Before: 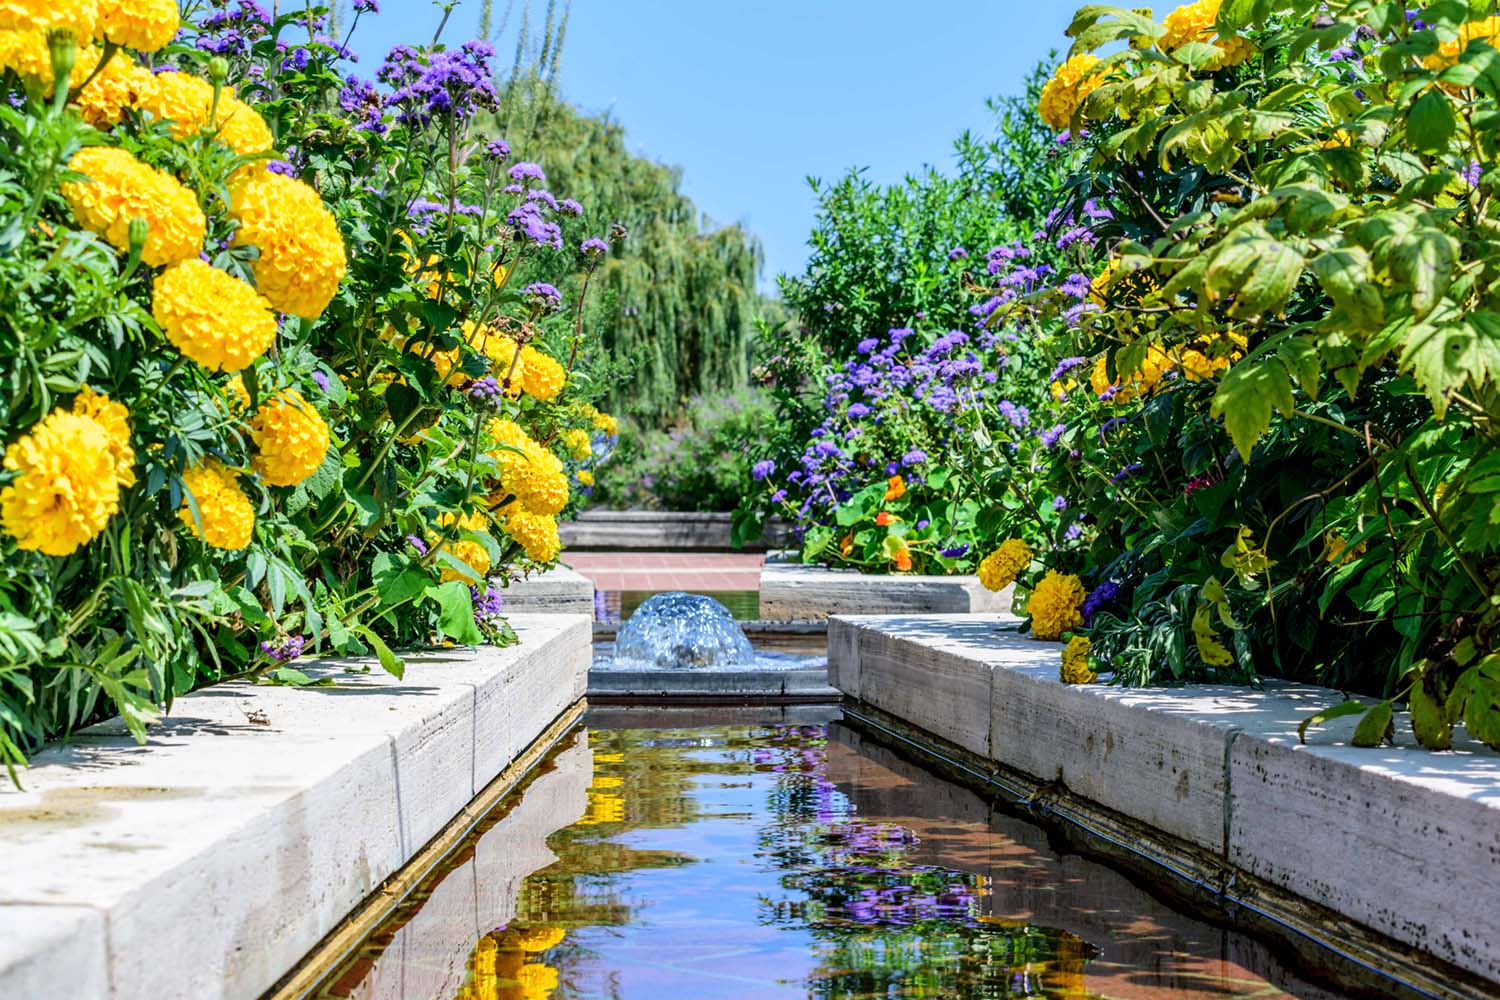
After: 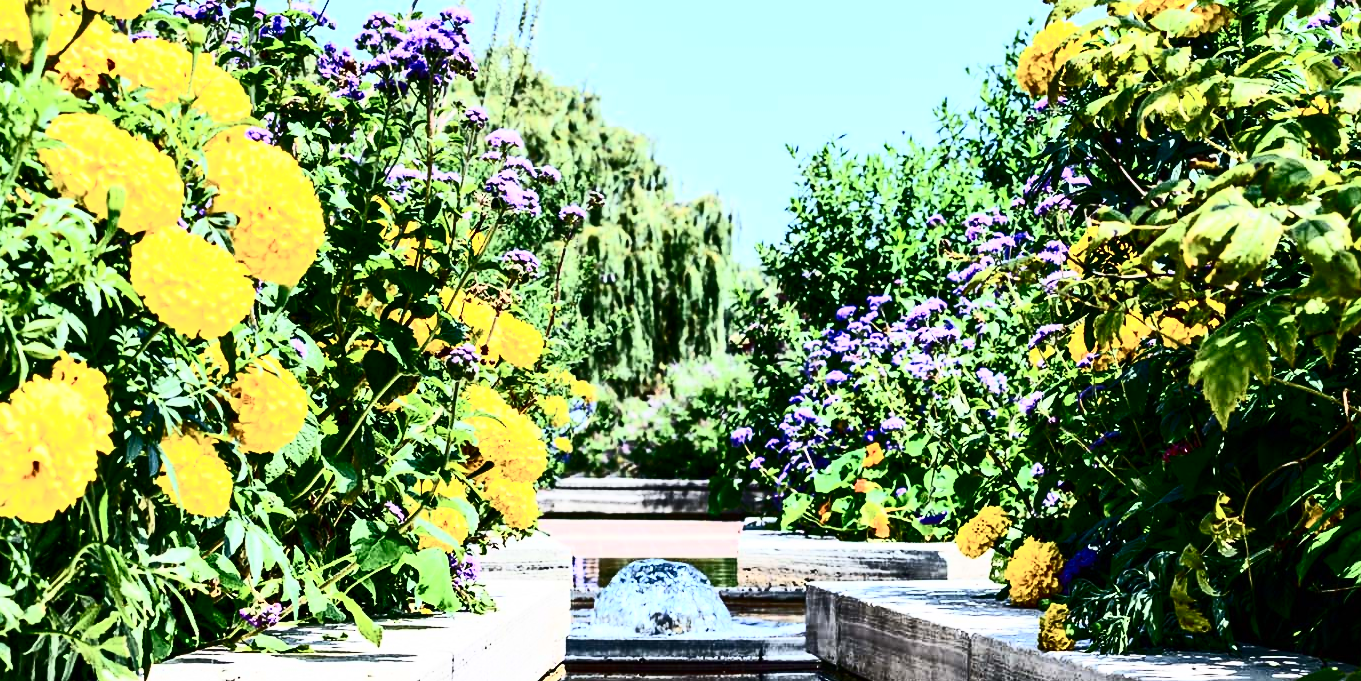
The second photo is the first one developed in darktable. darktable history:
crop: left 1.519%, top 3.392%, right 7.717%, bottom 28.505%
contrast brightness saturation: contrast 0.944, brightness 0.202
